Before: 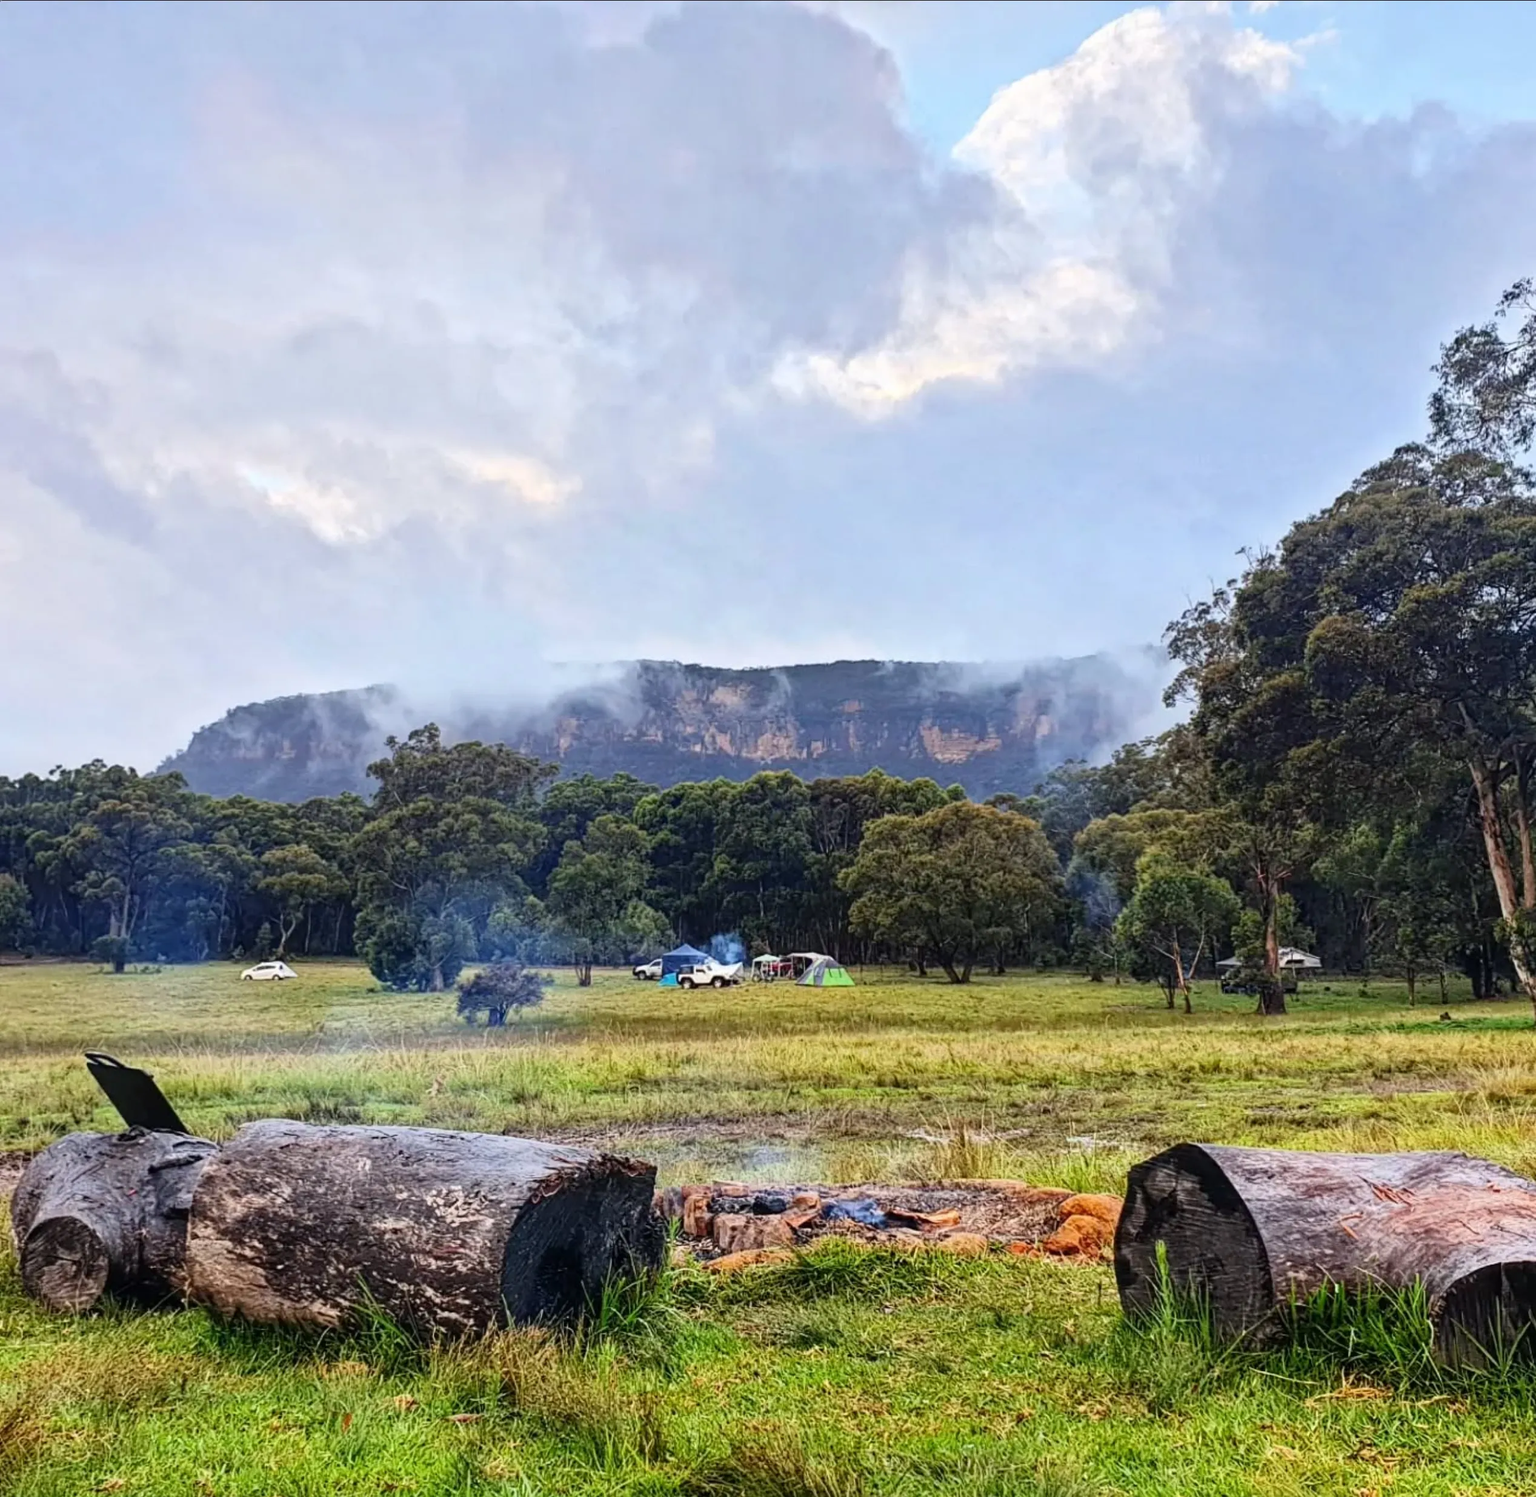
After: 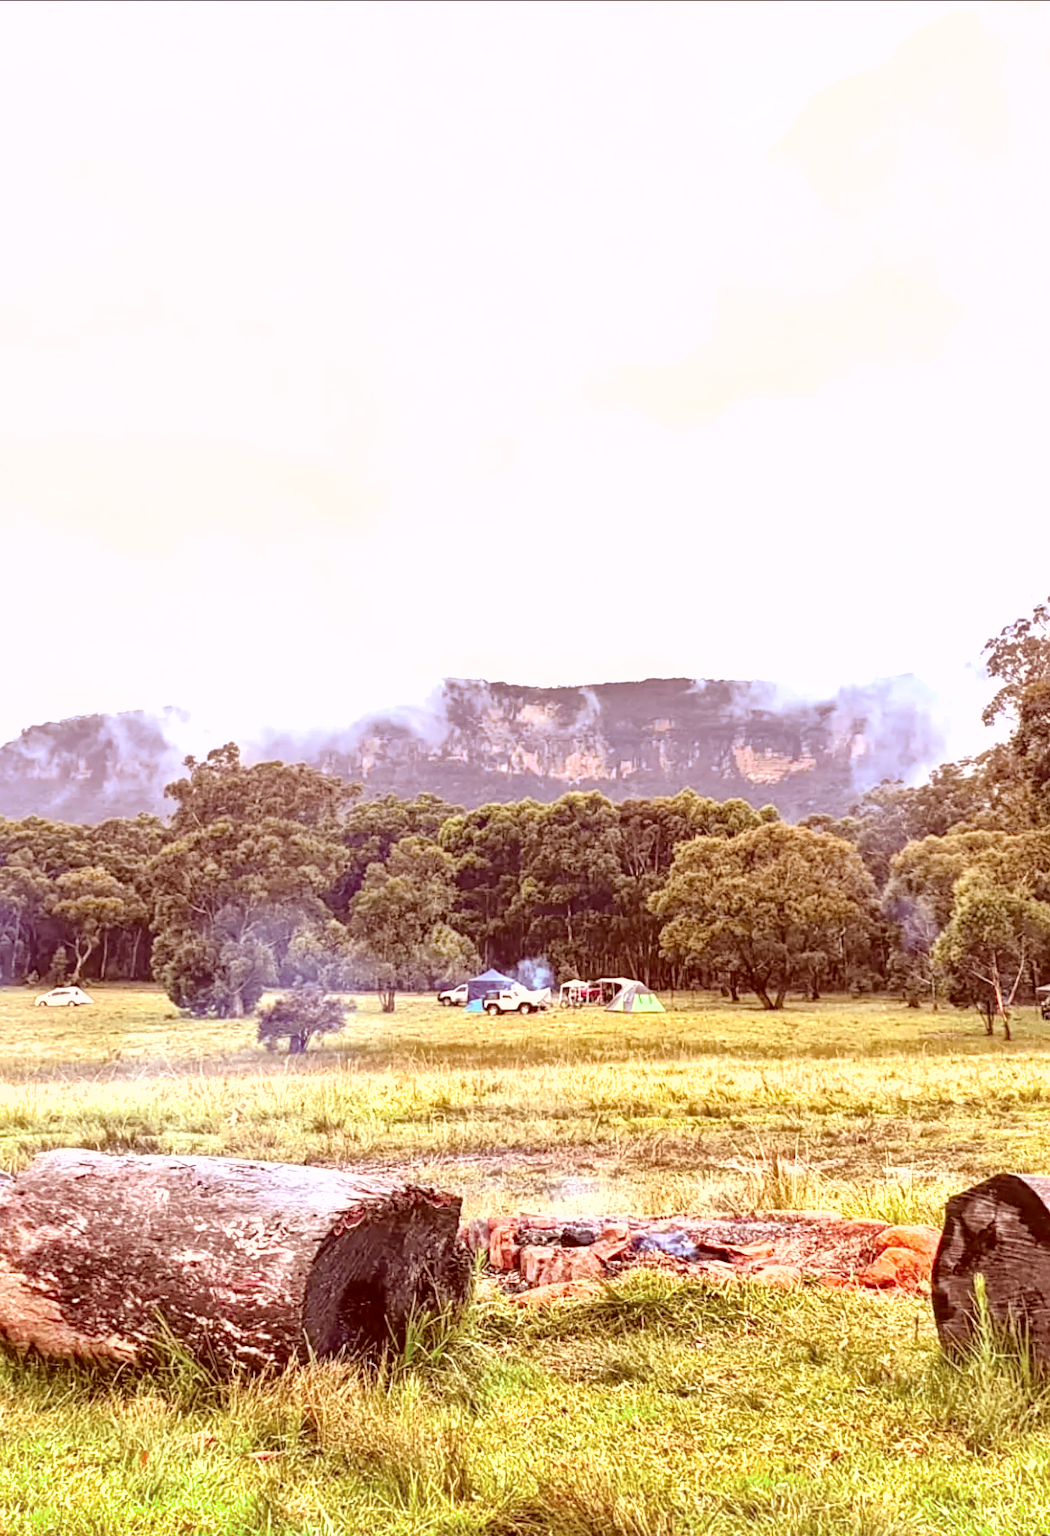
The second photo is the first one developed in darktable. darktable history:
exposure: black level correction 0, exposure 1.199 EV, compensate highlight preservation false
tone curve: curves: ch0 [(0, 0.009) (0.105, 0.08) (0.195, 0.18) (0.283, 0.316) (0.384, 0.434) (0.485, 0.531) (0.638, 0.69) (0.81, 0.872) (1, 0.977)]; ch1 [(0, 0) (0.161, 0.092) (0.35, 0.33) (0.379, 0.401) (0.456, 0.469) (0.502, 0.5) (0.525, 0.518) (0.586, 0.617) (0.635, 0.655) (1, 1)]; ch2 [(0, 0) (0.371, 0.362) (0.437, 0.437) (0.48, 0.49) (0.53, 0.515) (0.56, 0.571) (0.622, 0.606) (1, 1)], color space Lab, independent channels, preserve colors none
shadows and highlights: on, module defaults
crop and rotate: left 13.465%, right 19.897%
base curve: curves: ch0 [(0, 0) (0.262, 0.32) (0.722, 0.705) (1, 1)], preserve colors none
color correction: highlights a* 9.35, highlights b* 8.52, shadows a* 39.6, shadows b* 39.6, saturation 0.78
